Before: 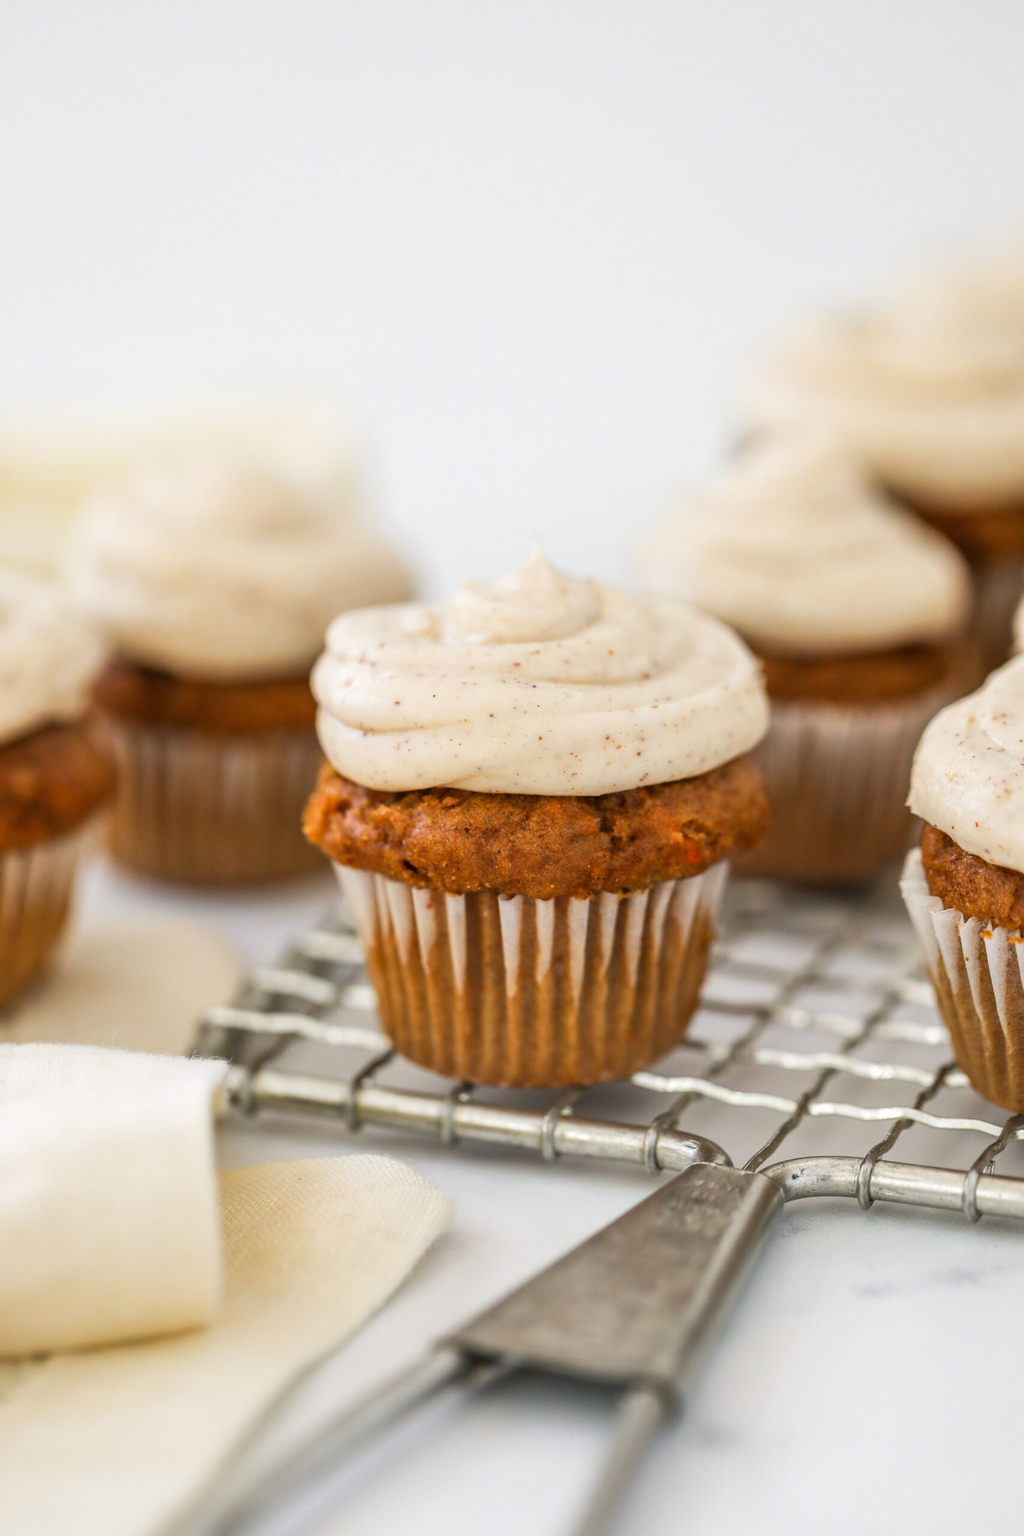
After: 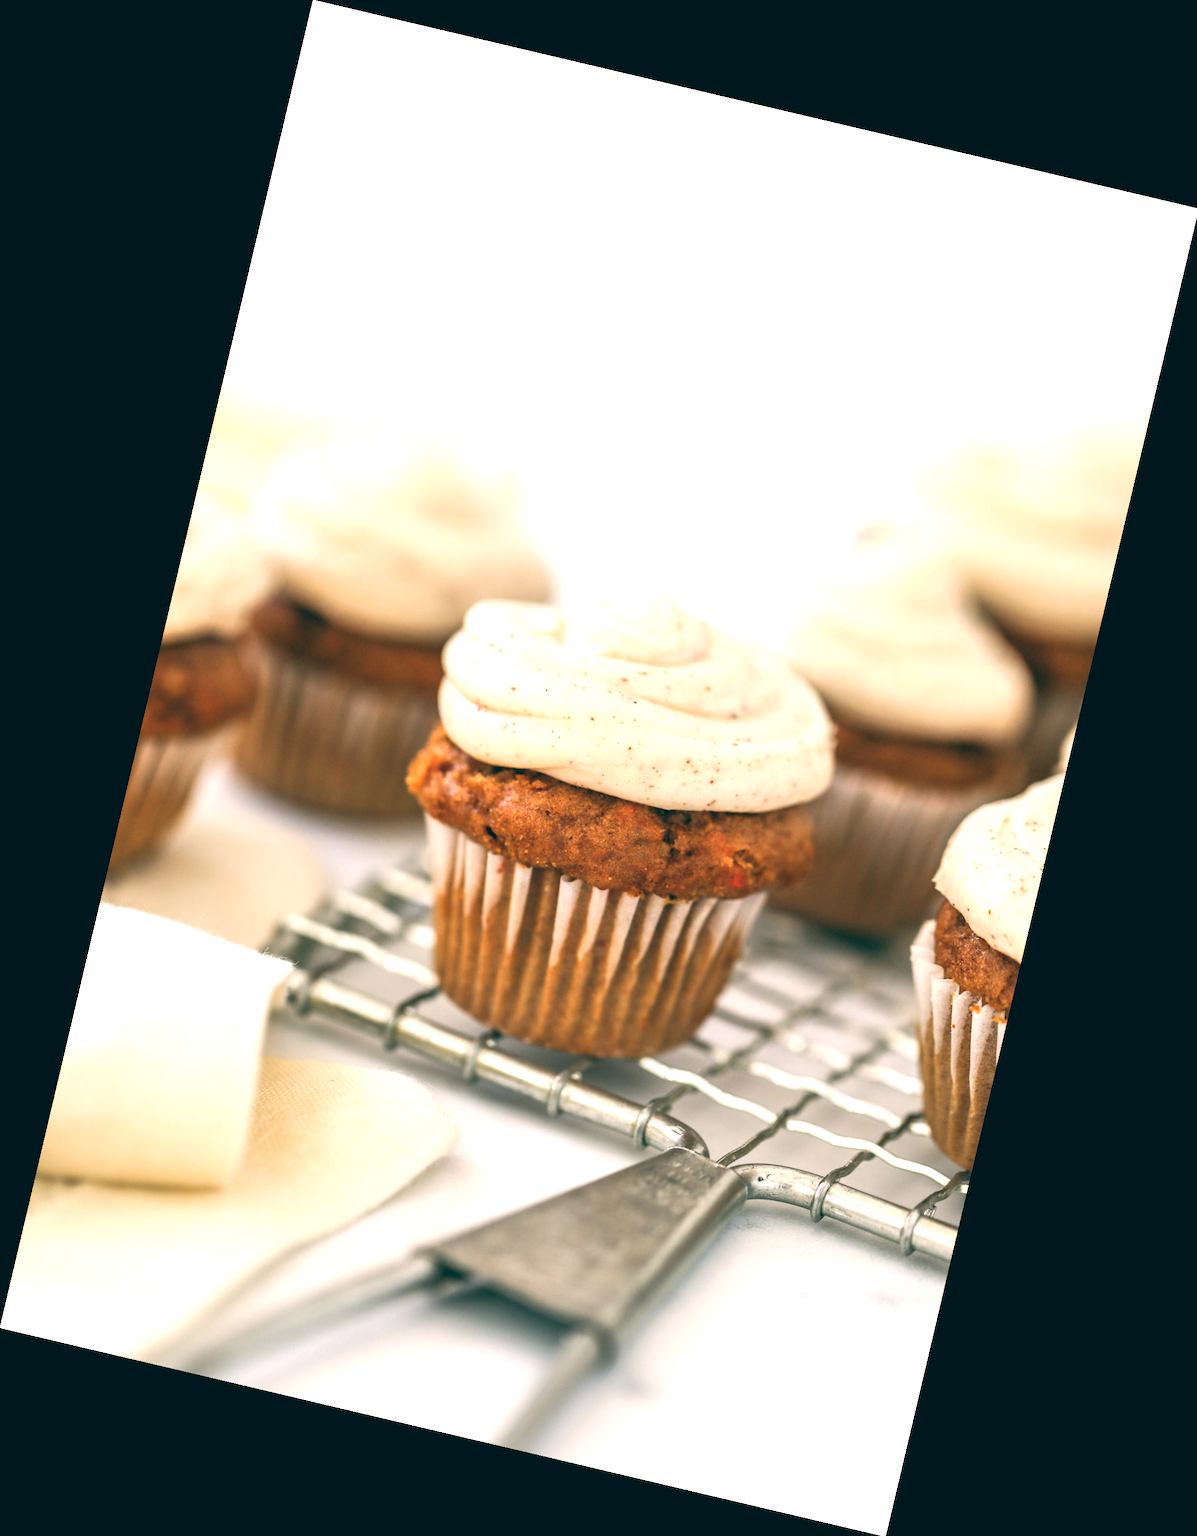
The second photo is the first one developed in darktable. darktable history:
color correction: highlights a* -0.137, highlights b* -5.91, shadows a* -0.137, shadows b* -0.137
color balance: lift [1.005, 0.99, 1.007, 1.01], gamma [1, 0.979, 1.011, 1.021], gain [0.923, 1.098, 1.025, 0.902], input saturation 90.45%, contrast 7.73%, output saturation 105.91%
exposure: exposure 0.559 EV, compensate highlight preservation false
rotate and perspective: rotation 13.27°, automatic cropping off
